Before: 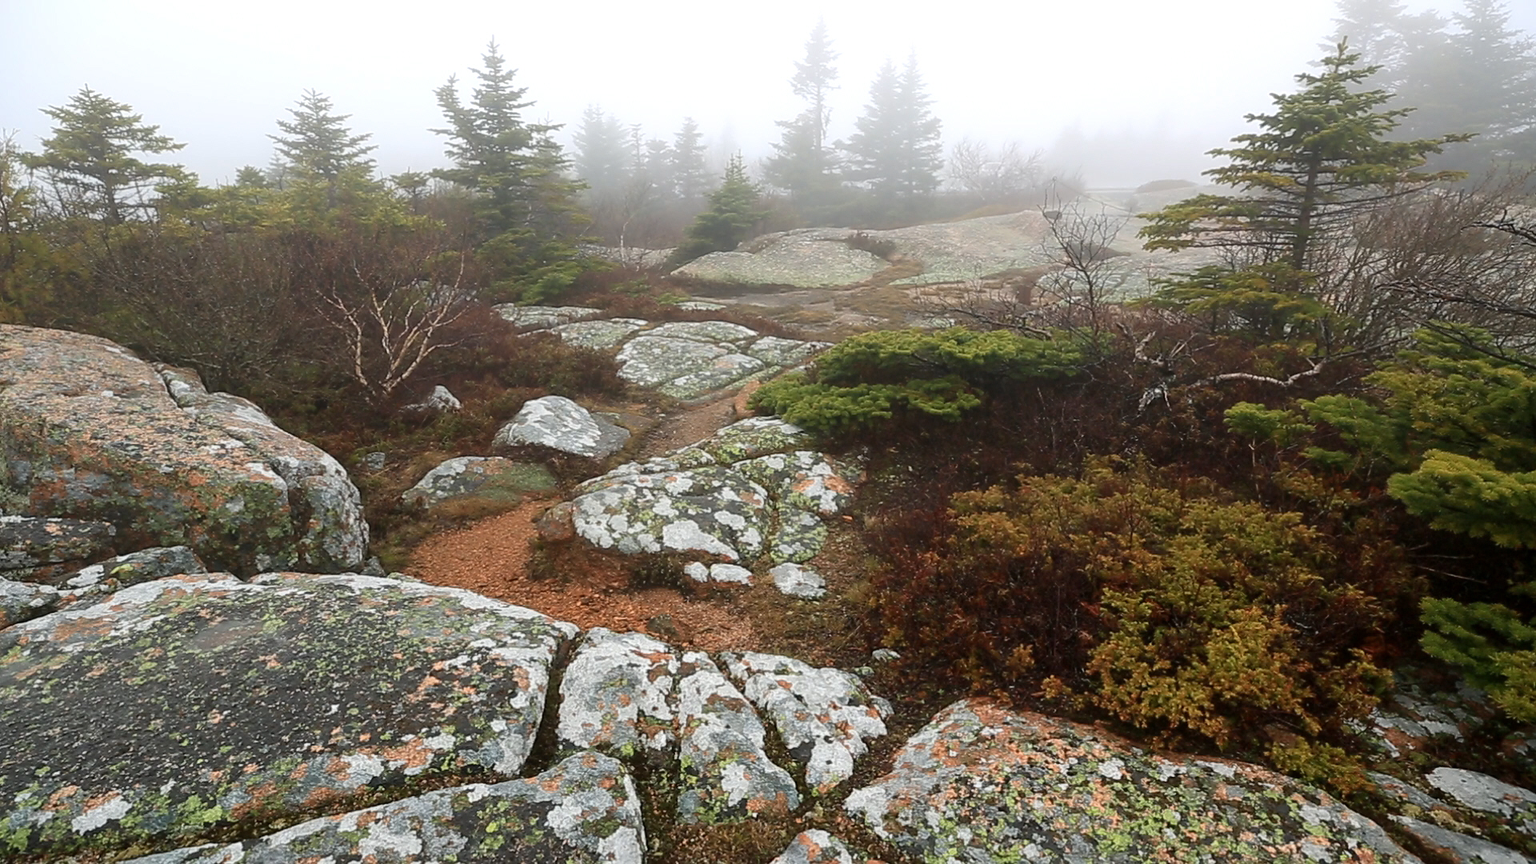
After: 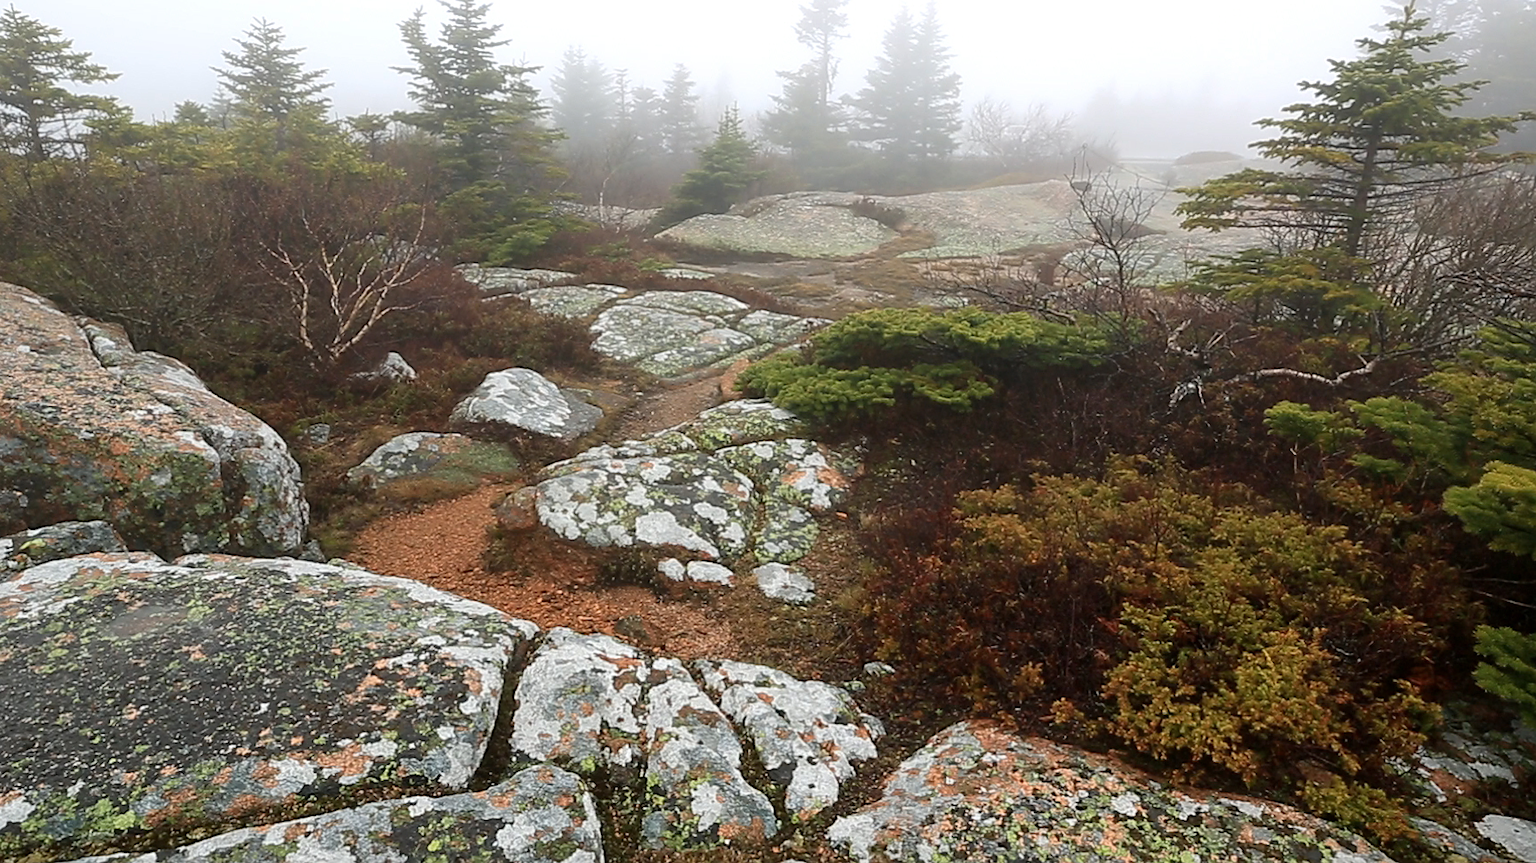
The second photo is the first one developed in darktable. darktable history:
sharpen: amount 0.2
crop and rotate: angle -1.96°, left 3.097%, top 4.154%, right 1.586%, bottom 0.529%
